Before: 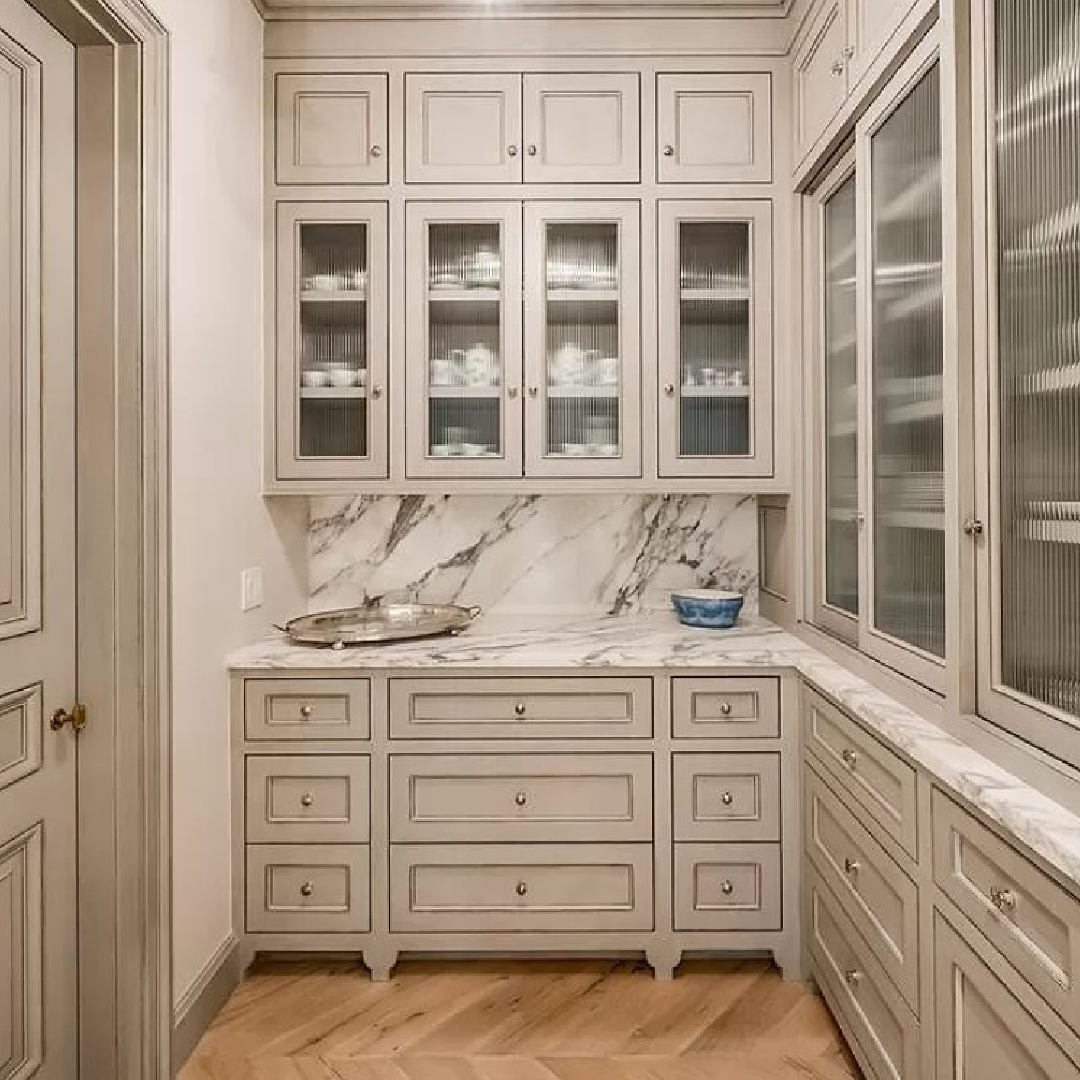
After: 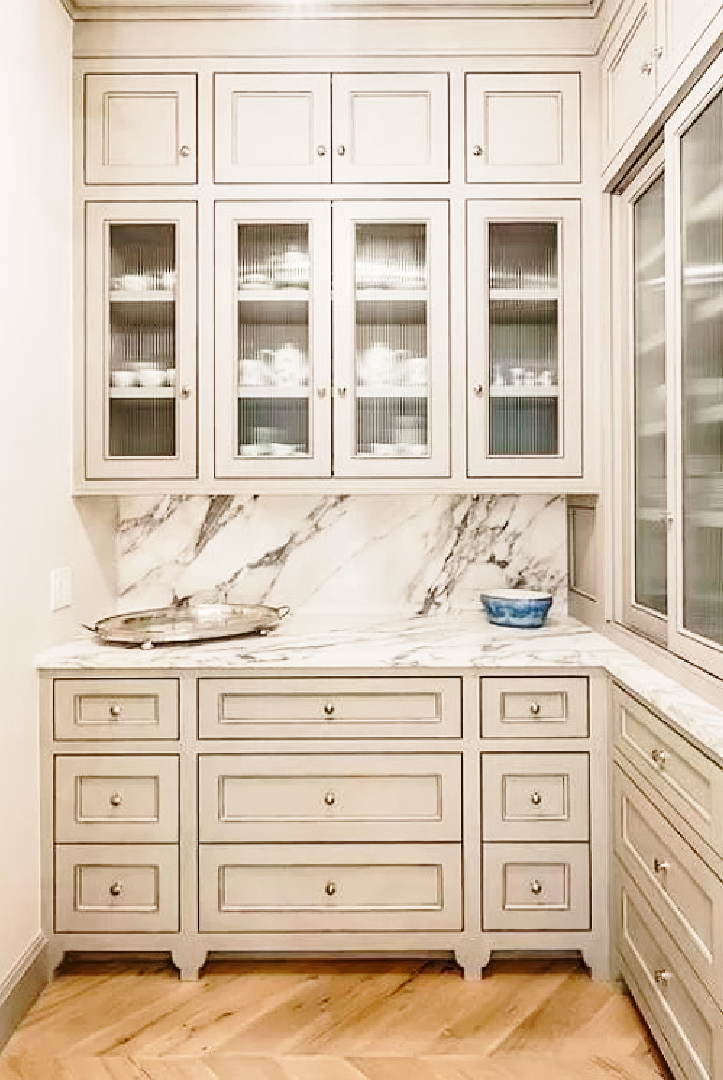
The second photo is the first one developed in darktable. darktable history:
base curve: curves: ch0 [(0, 0) (0.028, 0.03) (0.121, 0.232) (0.46, 0.748) (0.859, 0.968) (1, 1)], preserve colors none
crop and rotate: left 17.843%, right 15.122%
